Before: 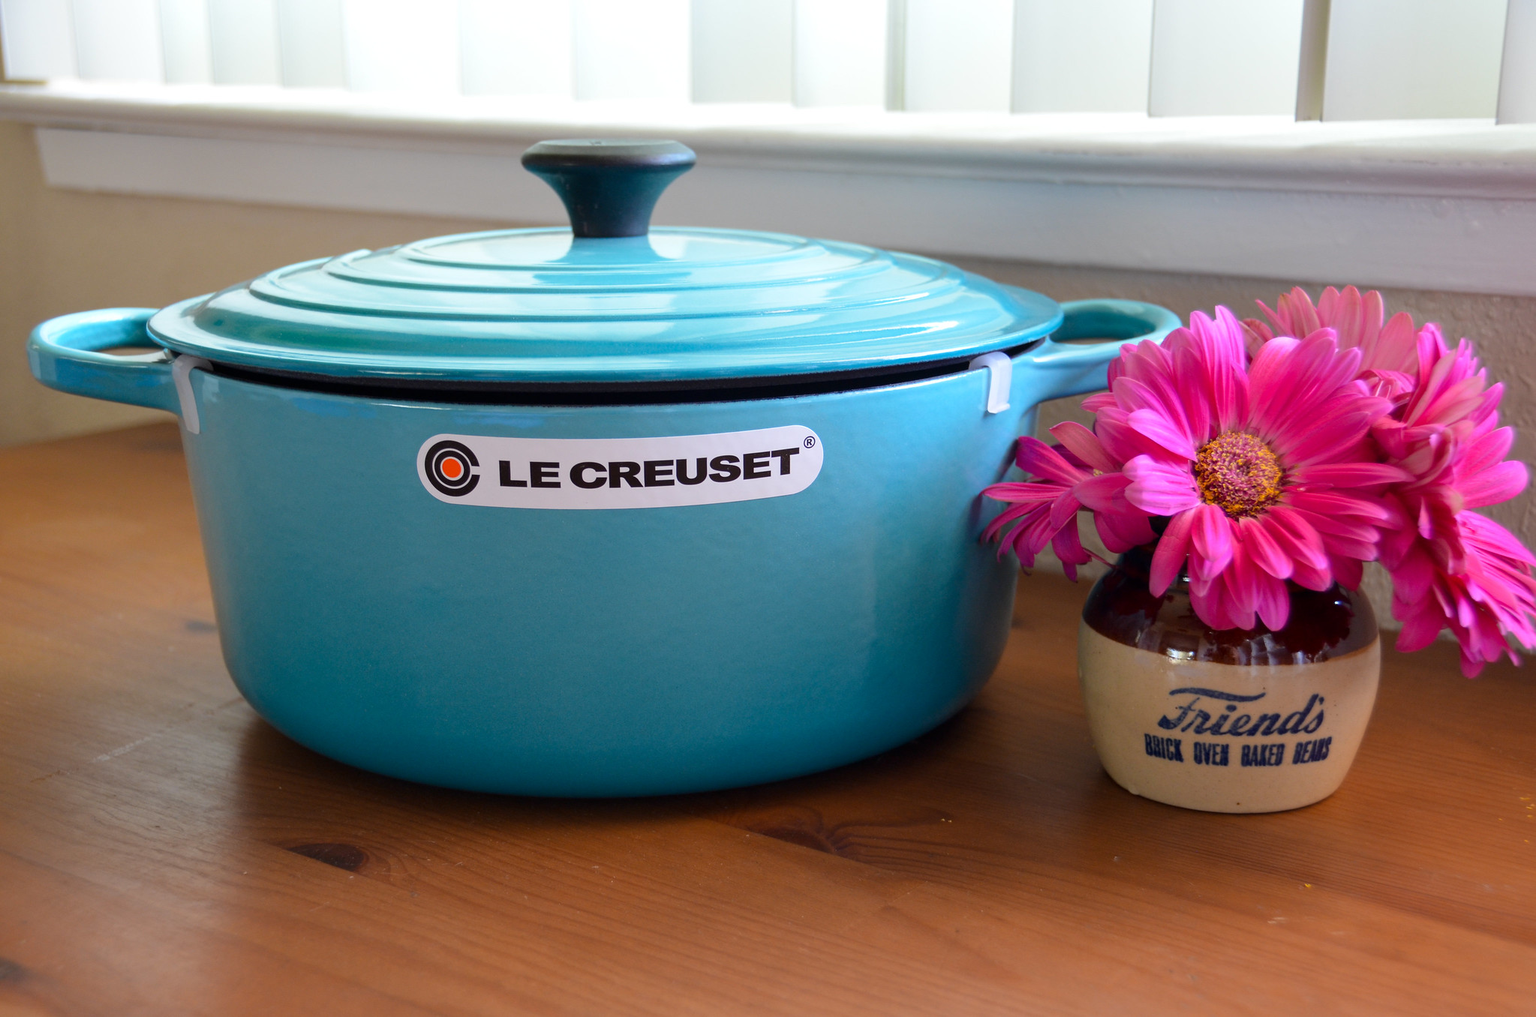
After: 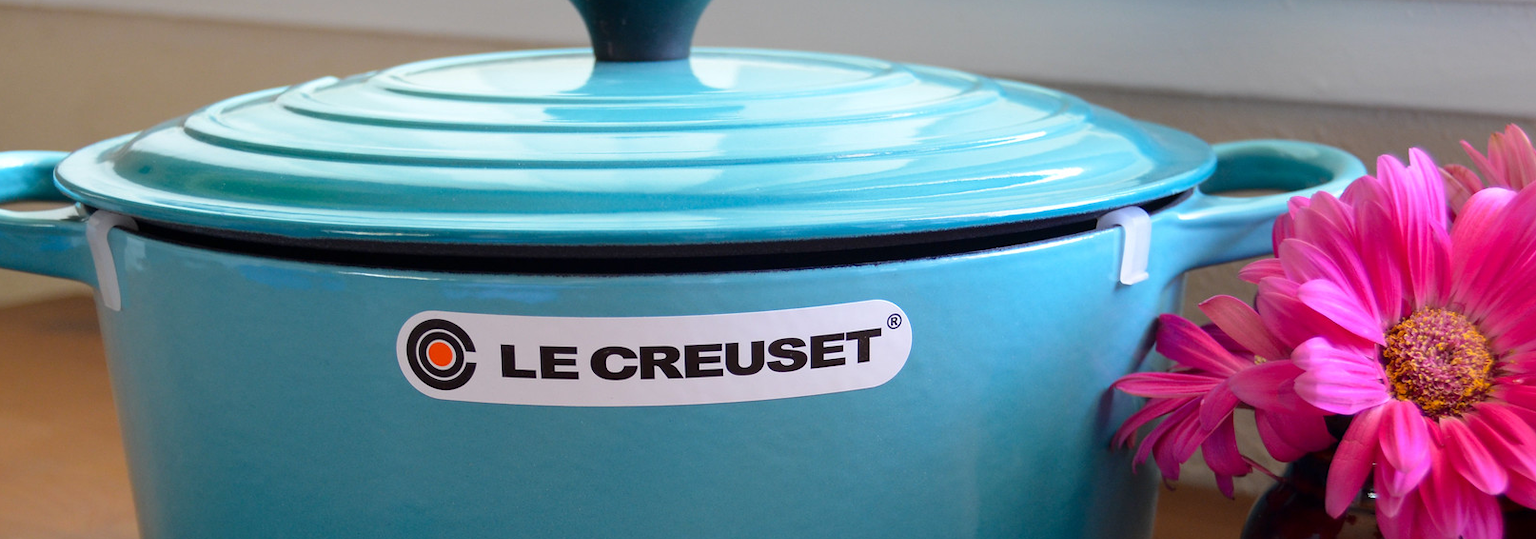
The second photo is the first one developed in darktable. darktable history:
crop: left 6.835%, top 18.633%, right 14.302%, bottom 39.538%
